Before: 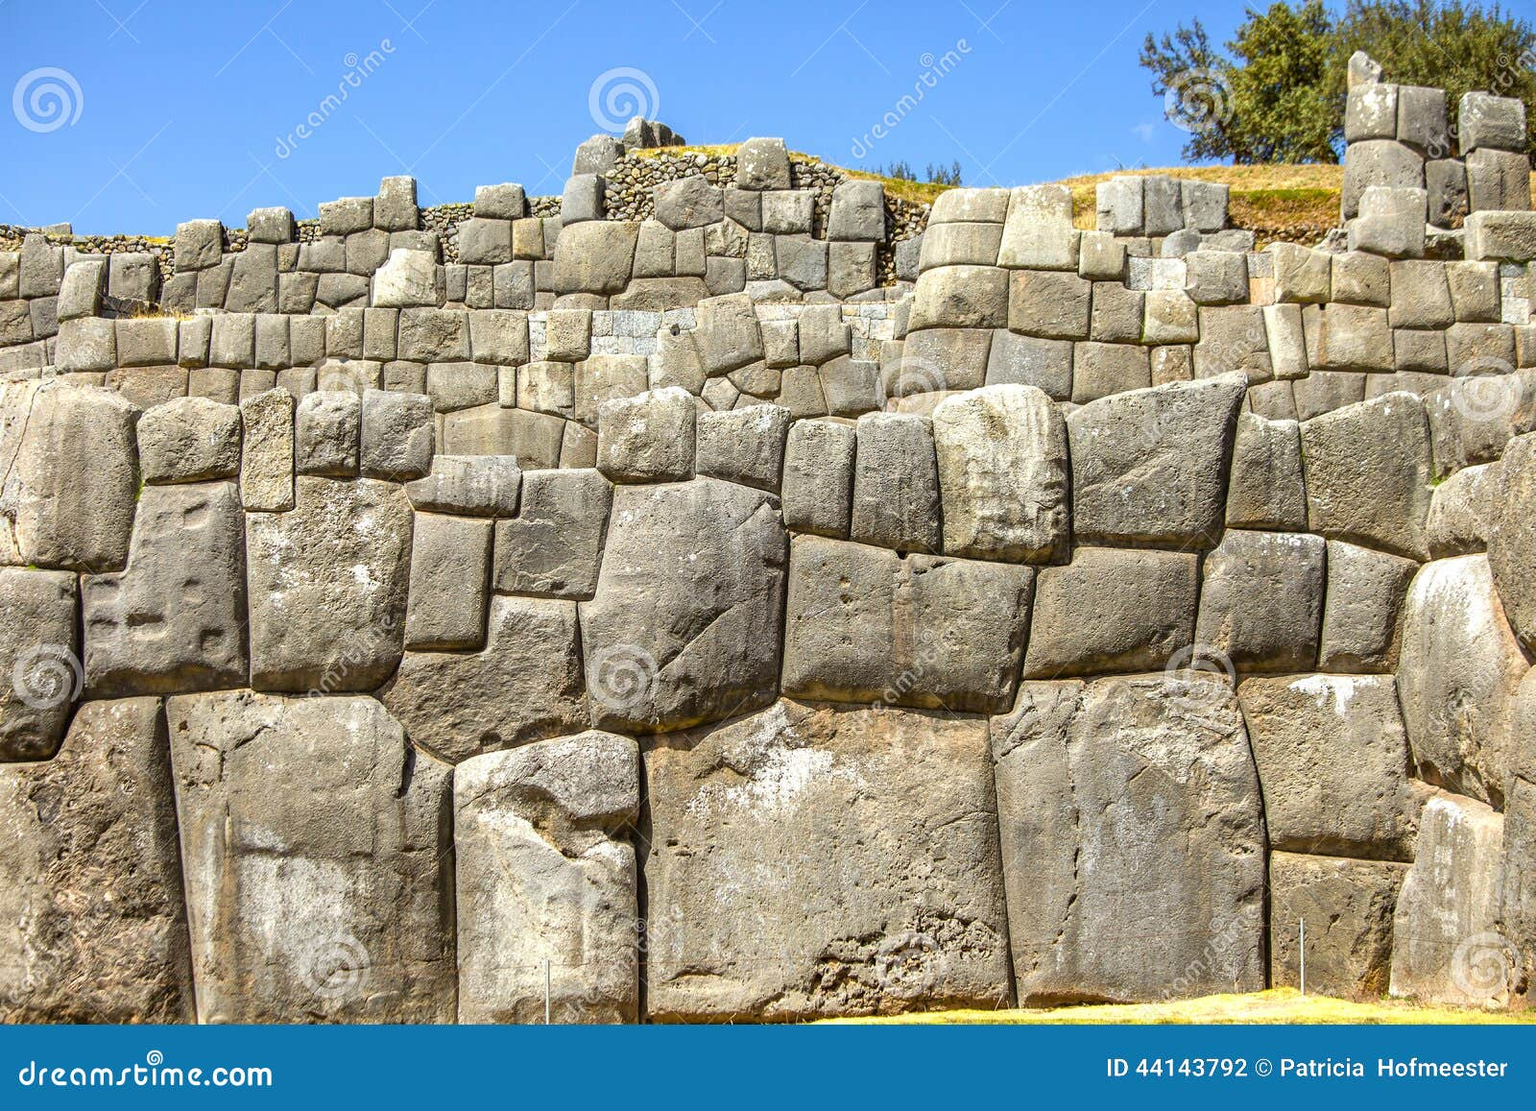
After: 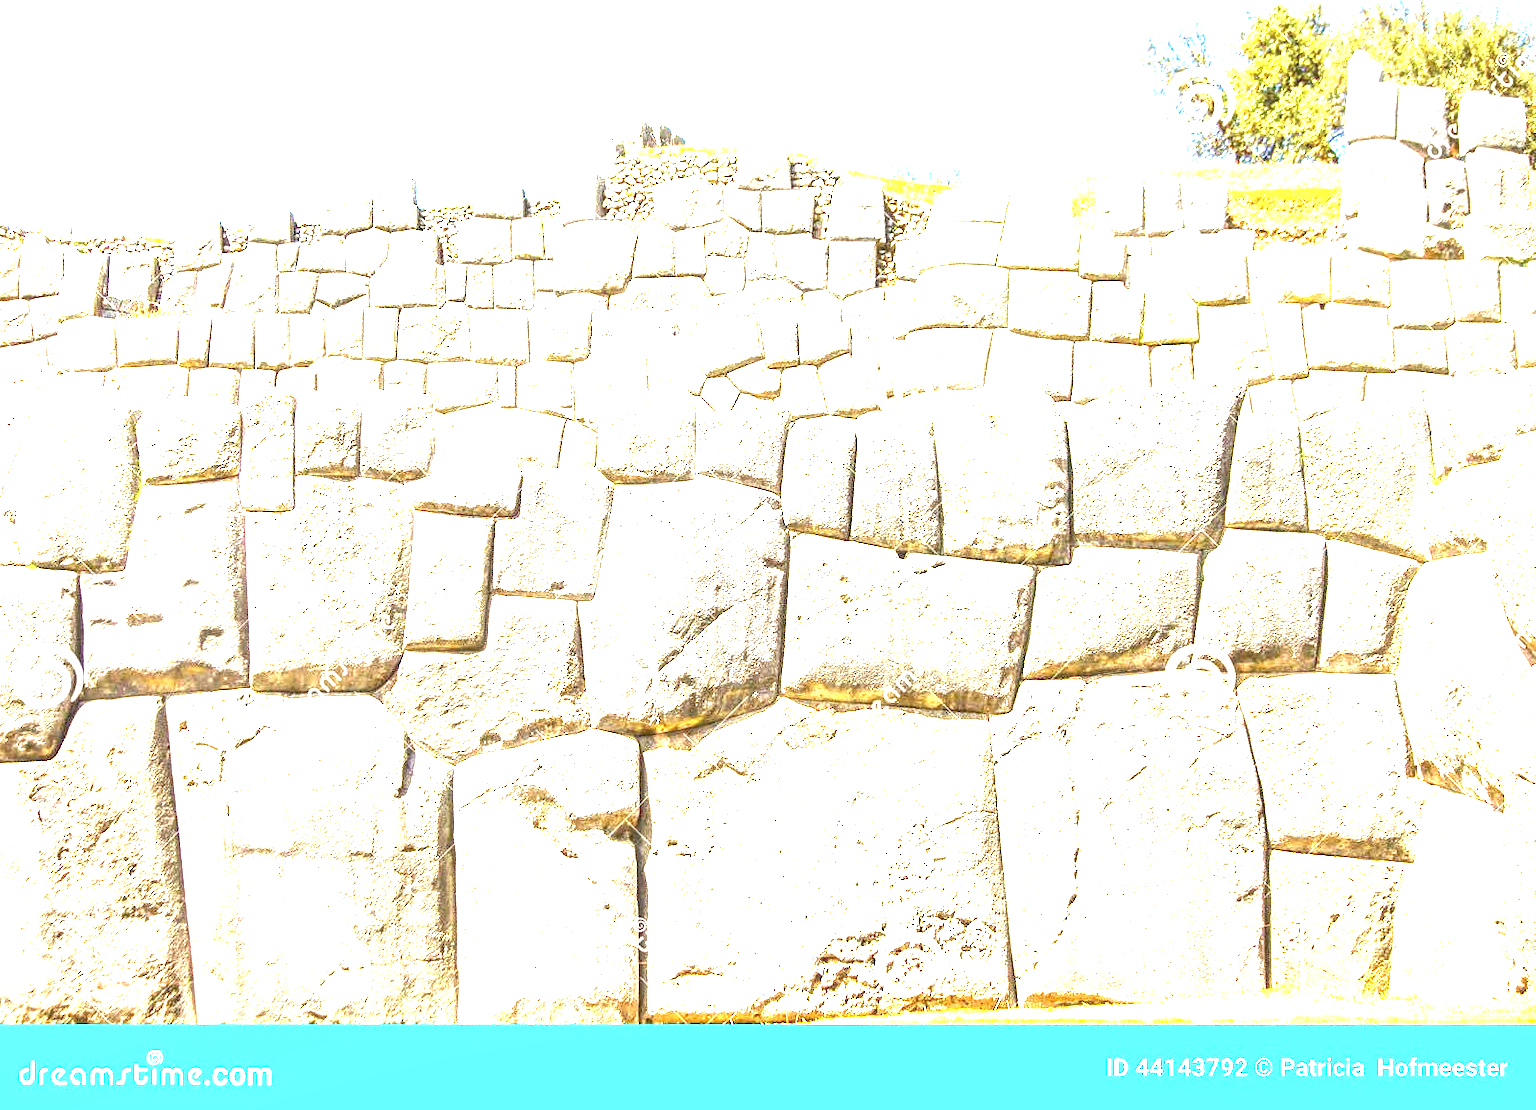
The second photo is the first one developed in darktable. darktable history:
exposure: exposure 3.017 EV, compensate exposure bias true, compensate highlight preservation false
local contrast: on, module defaults
